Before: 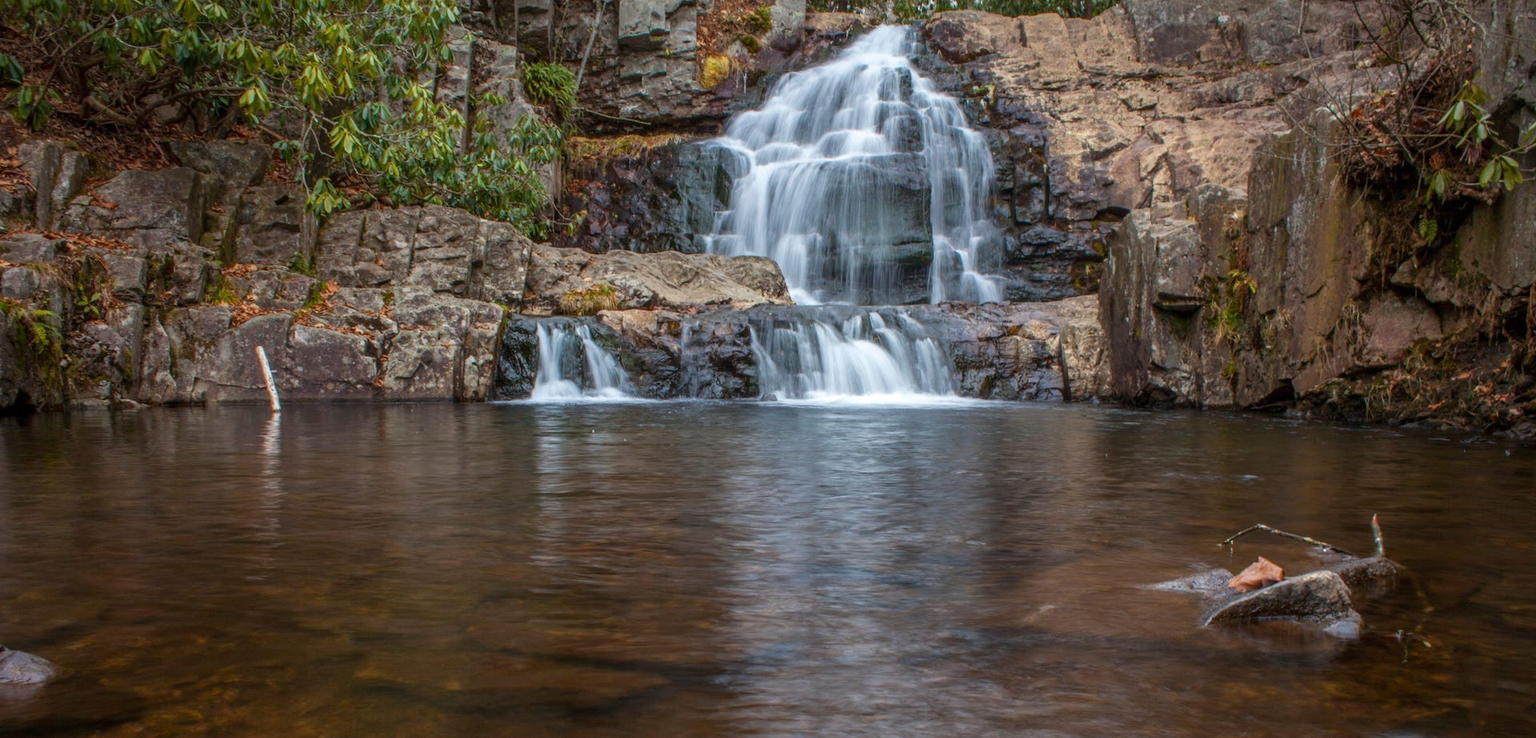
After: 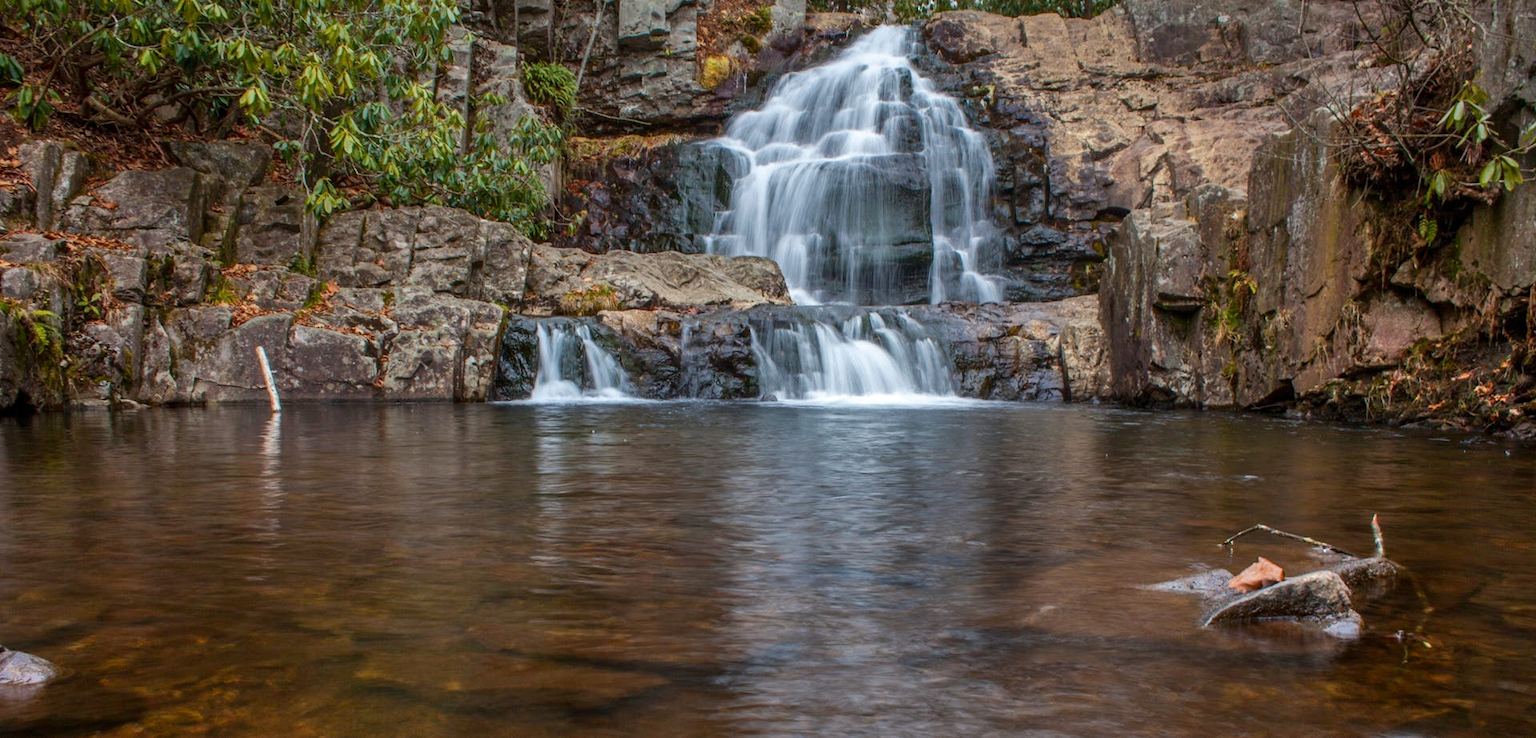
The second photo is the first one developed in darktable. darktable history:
exposure: compensate highlight preservation false
shadows and highlights: low approximation 0.01, soften with gaussian
contrast brightness saturation: contrast 0.031, brightness -0.043
